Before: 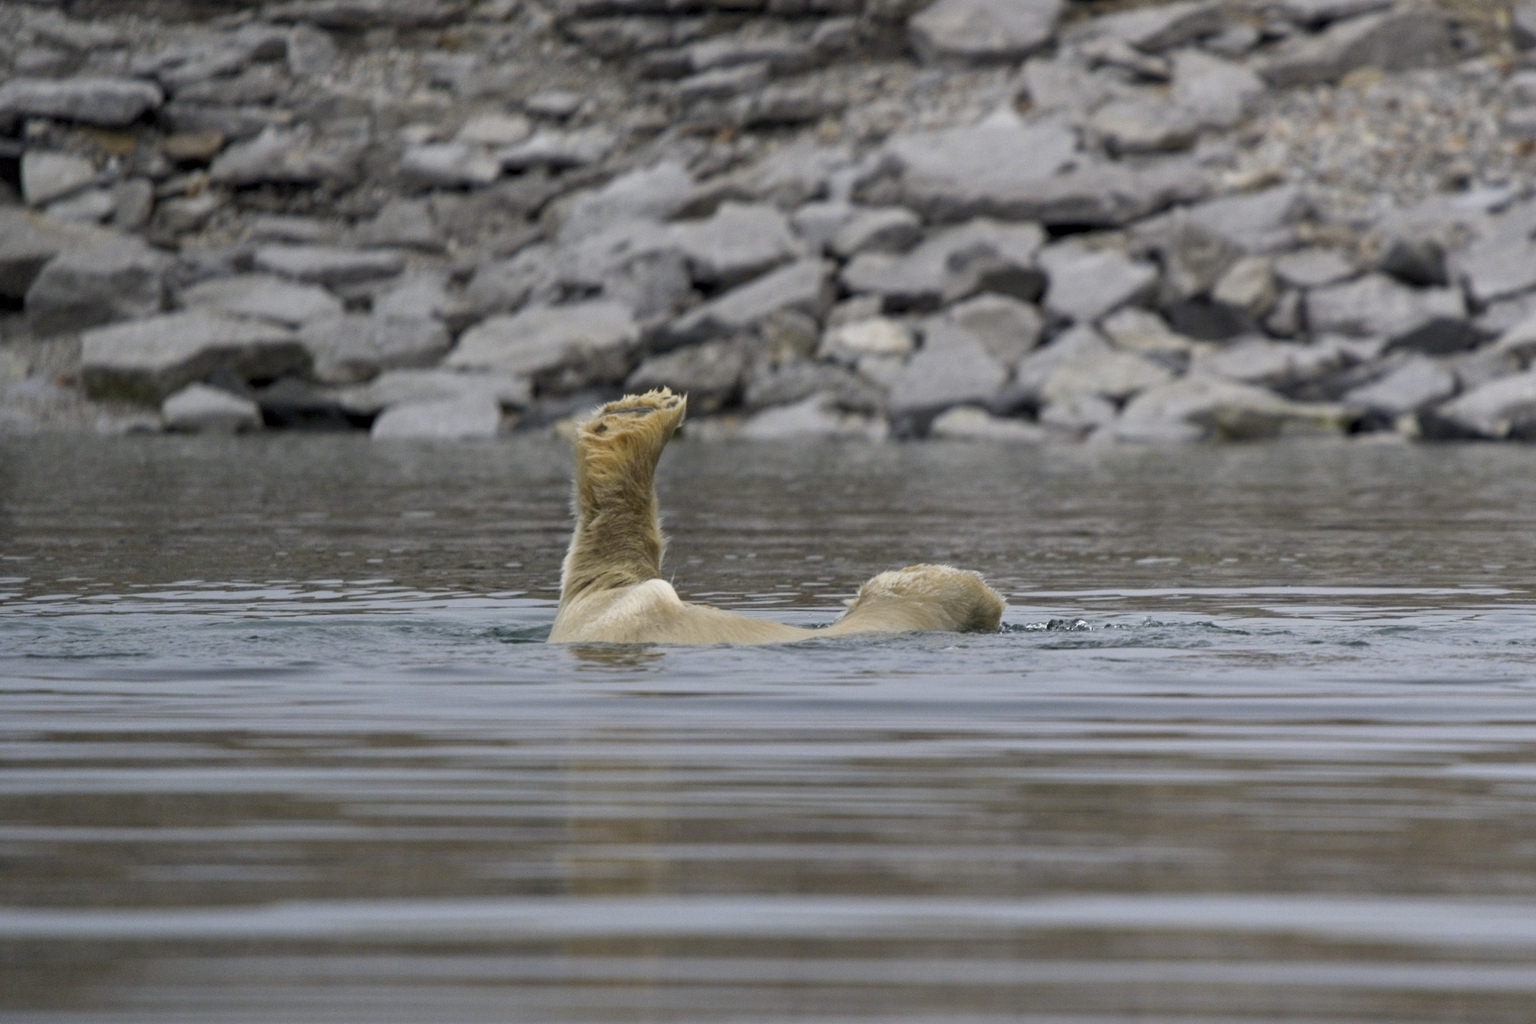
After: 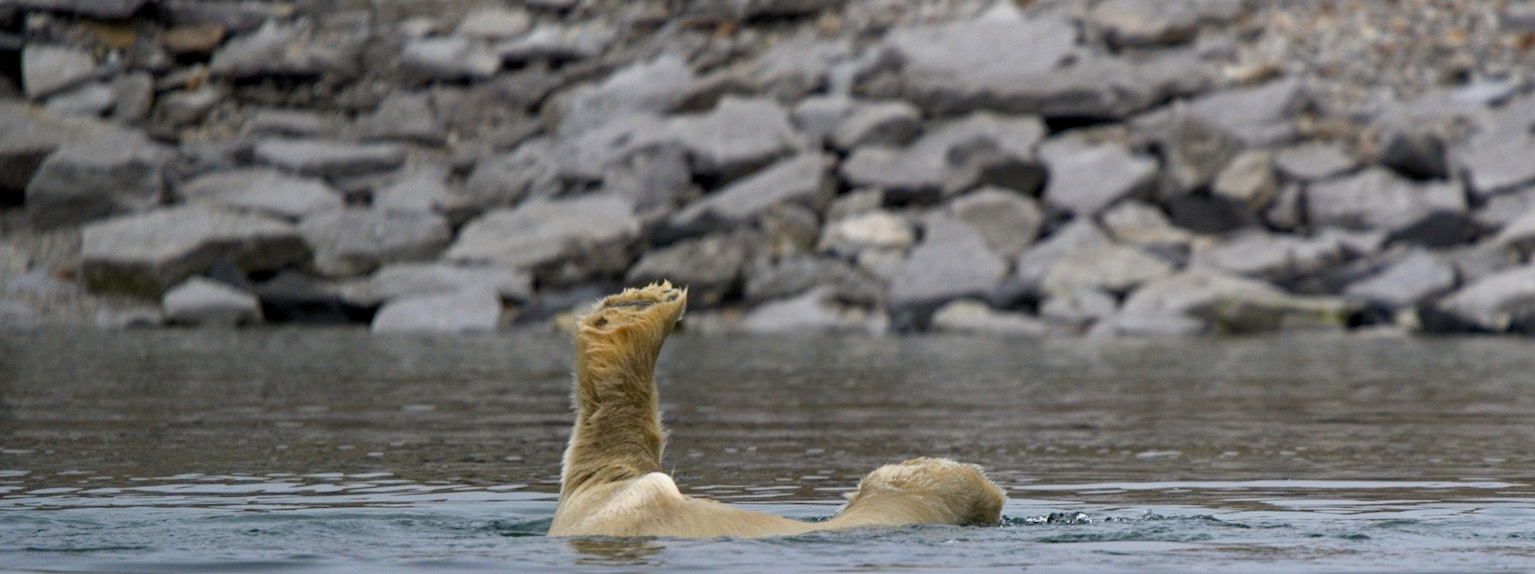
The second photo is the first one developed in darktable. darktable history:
crop and rotate: top 10.465%, bottom 33.385%
haze removal: compatibility mode true, adaptive false
color zones: curves: ch0 [(0.068, 0.464) (0.25, 0.5) (0.48, 0.508) (0.75, 0.536) (0.886, 0.476) (0.967, 0.456)]; ch1 [(0.066, 0.456) (0.25, 0.5) (0.616, 0.508) (0.746, 0.56) (0.934, 0.444)]
tone equalizer: on, module defaults
